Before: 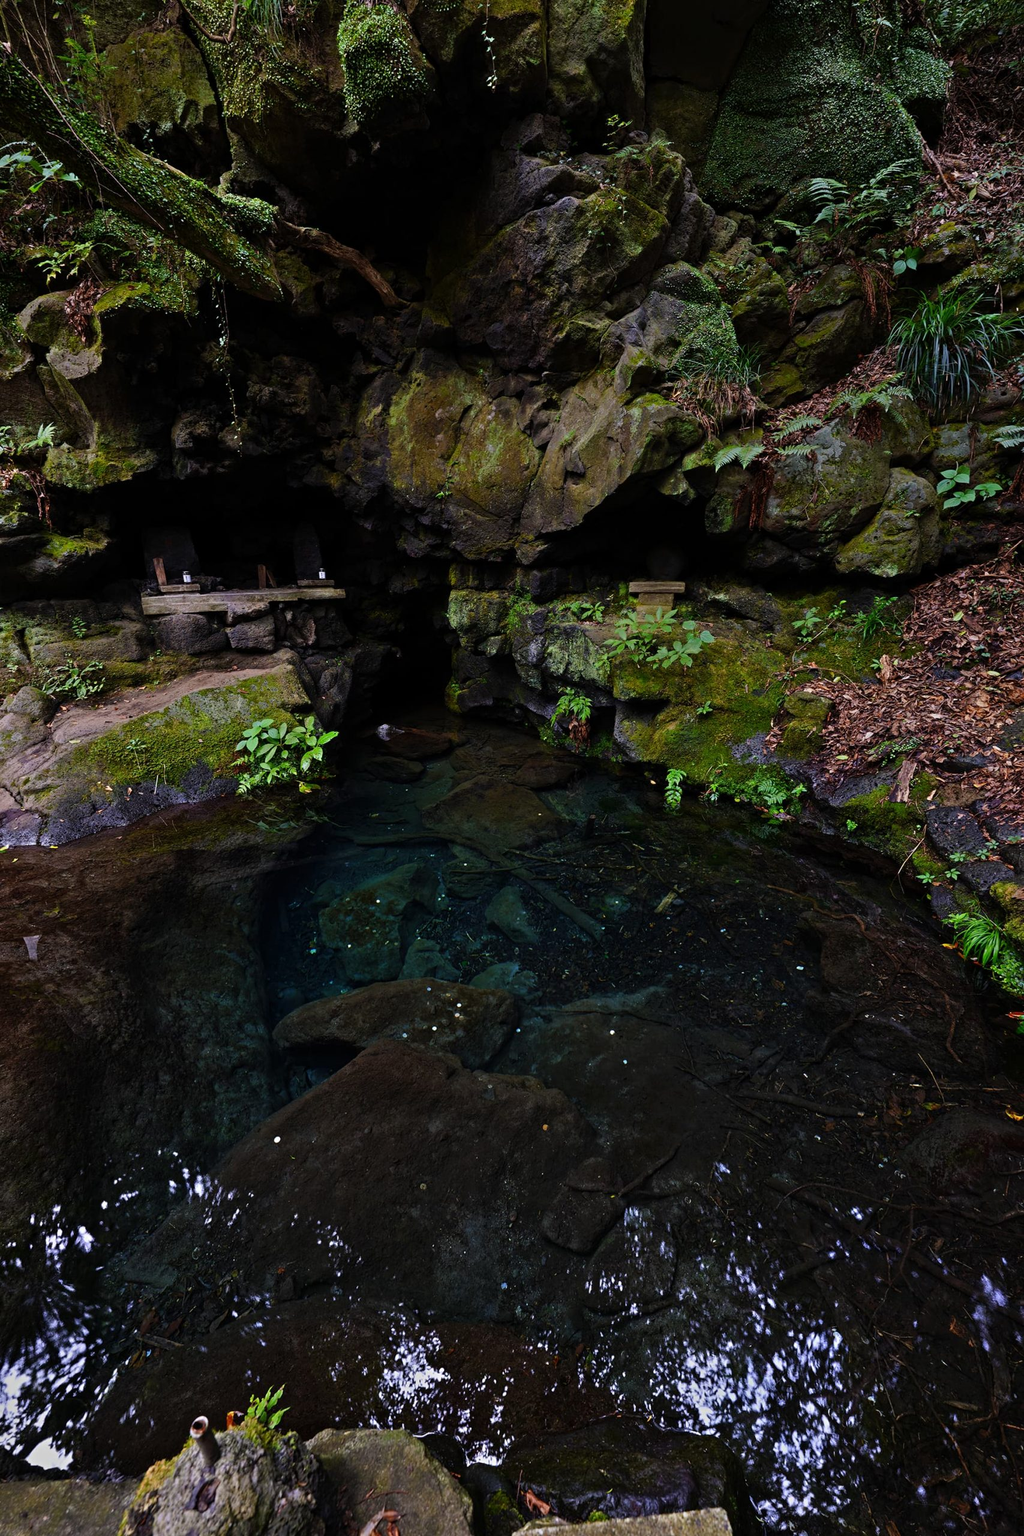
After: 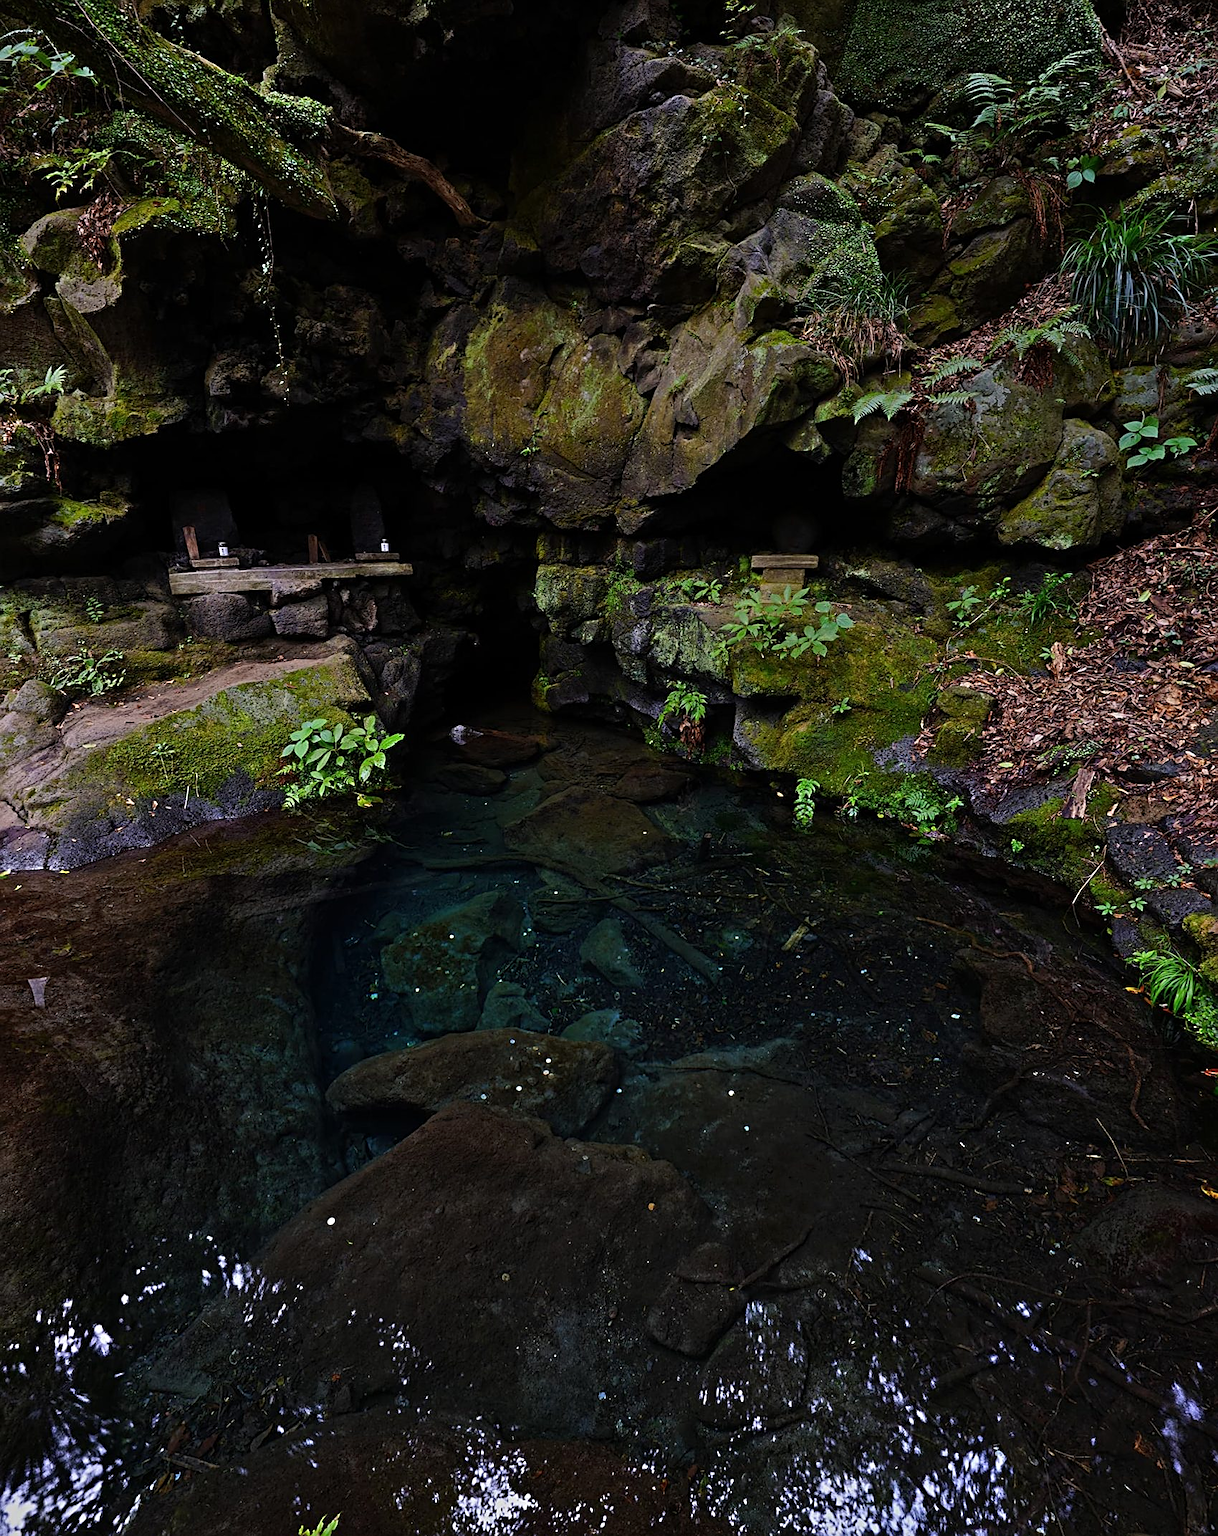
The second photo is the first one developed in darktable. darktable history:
sharpen: on, module defaults
crop: top 7.625%, bottom 8.027%
